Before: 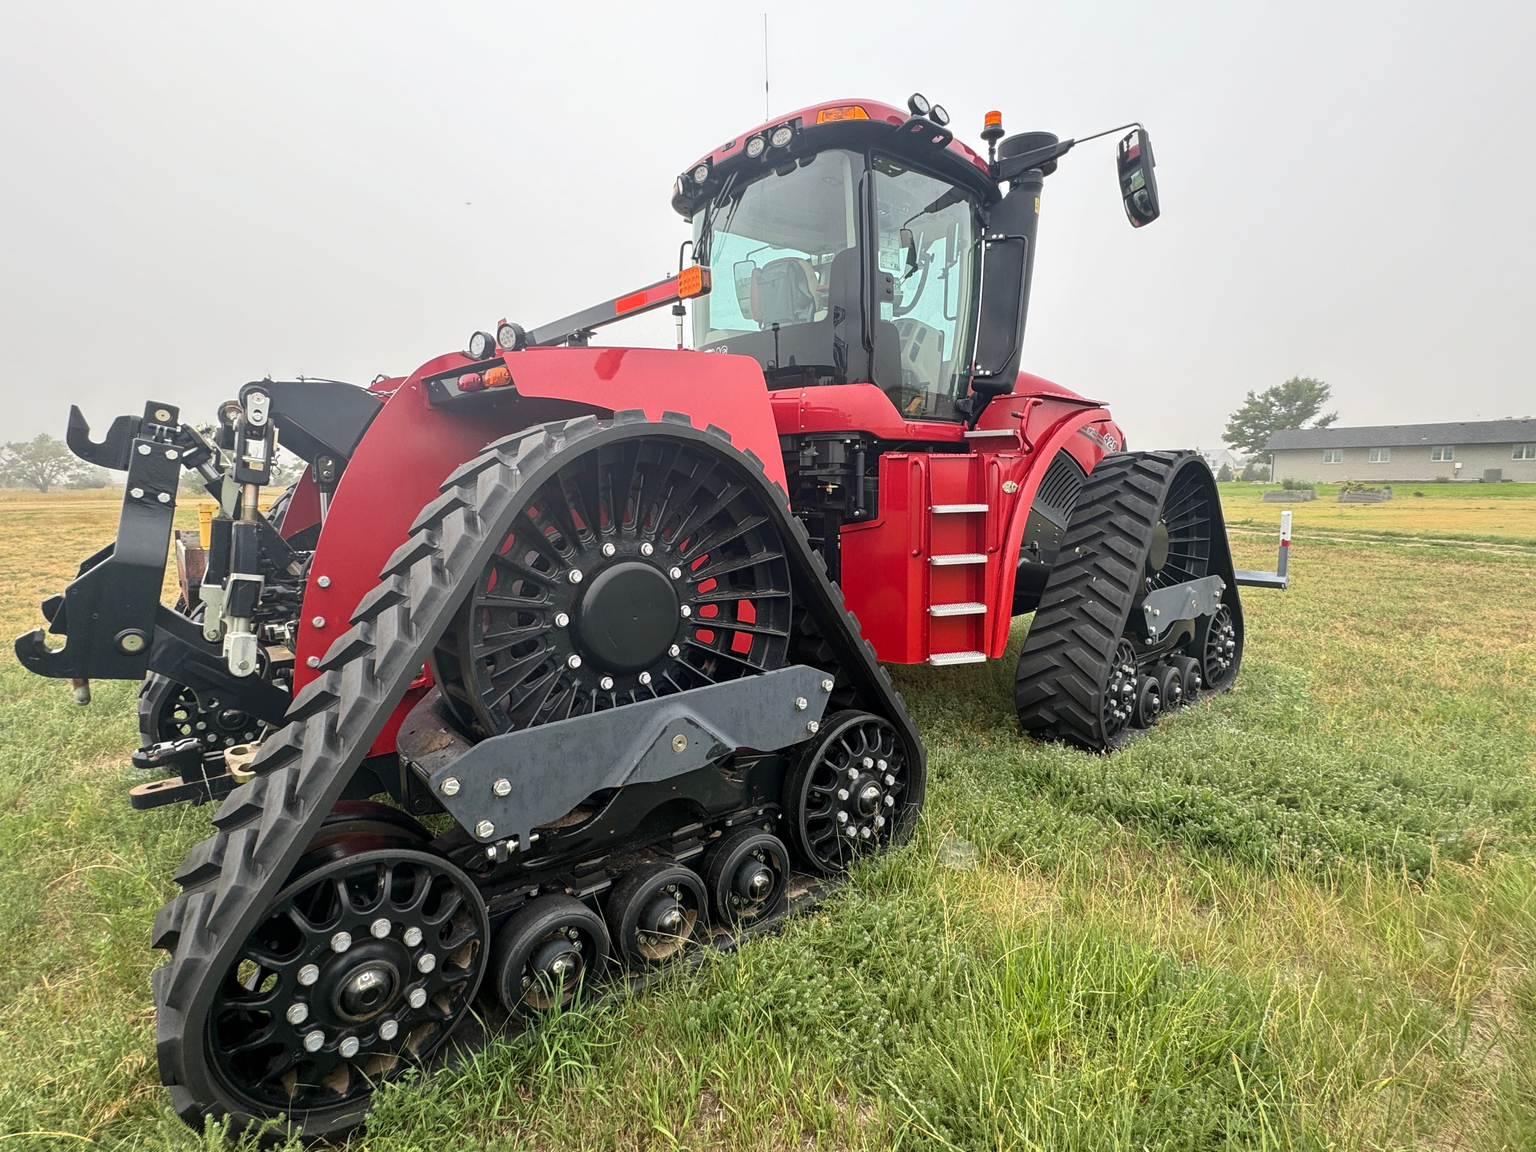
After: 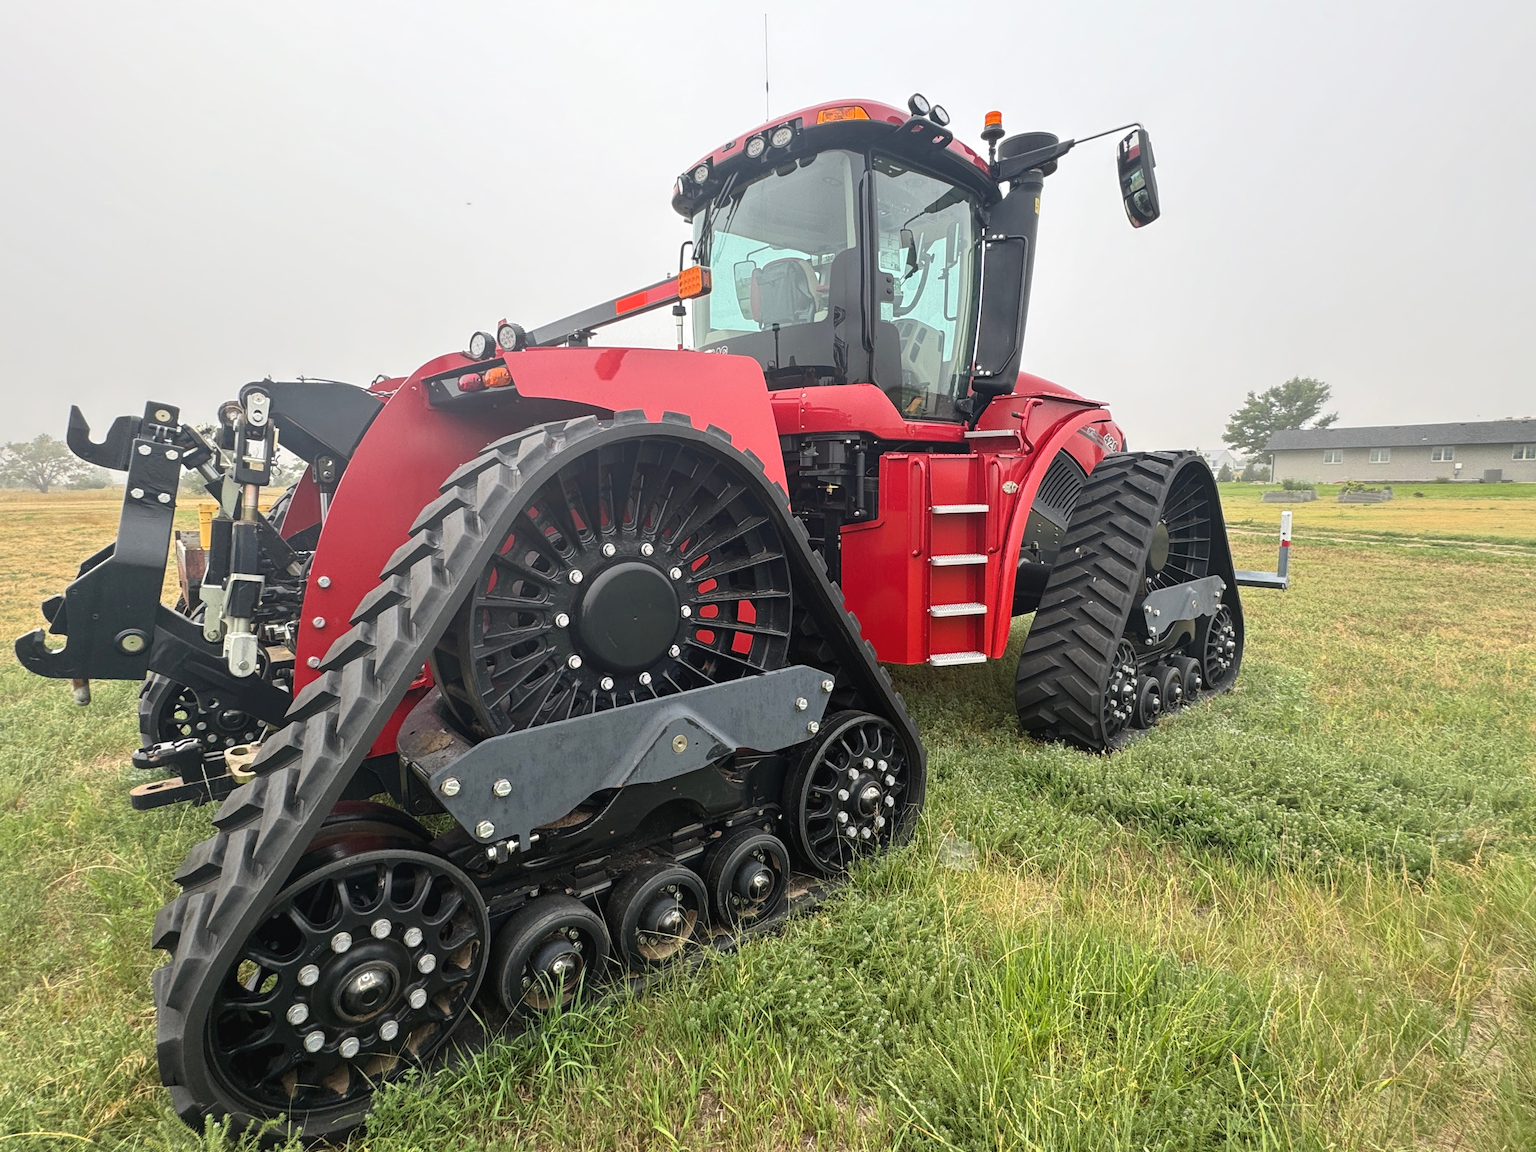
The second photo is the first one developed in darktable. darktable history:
exposure: black level correction -0.003, exposure 0.031 EV, compensate highlight preservation false
